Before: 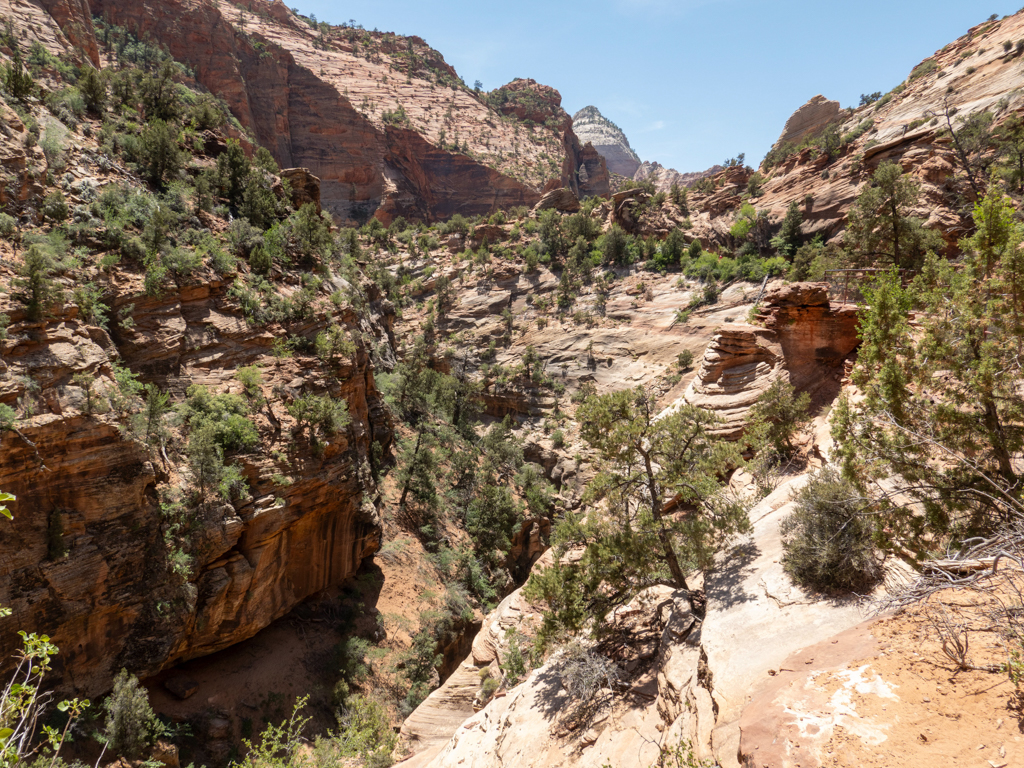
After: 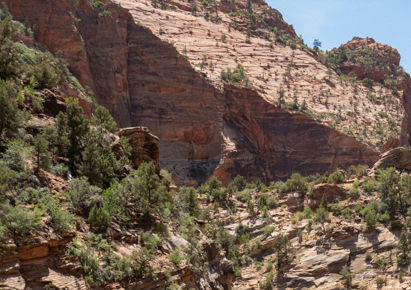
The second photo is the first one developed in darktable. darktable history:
contrast equalizer: y [[0.5, 0.5, 0.468, 0.5, 0.5, 0.5], [0.5 ×6], [0.5 ×6], [0 ×6], [0 ×6]]
crop: left 15.743%, top 5.44%, right 44.113%, bottom 56.671%
haze removal: compatibility mode true, adaptive false
